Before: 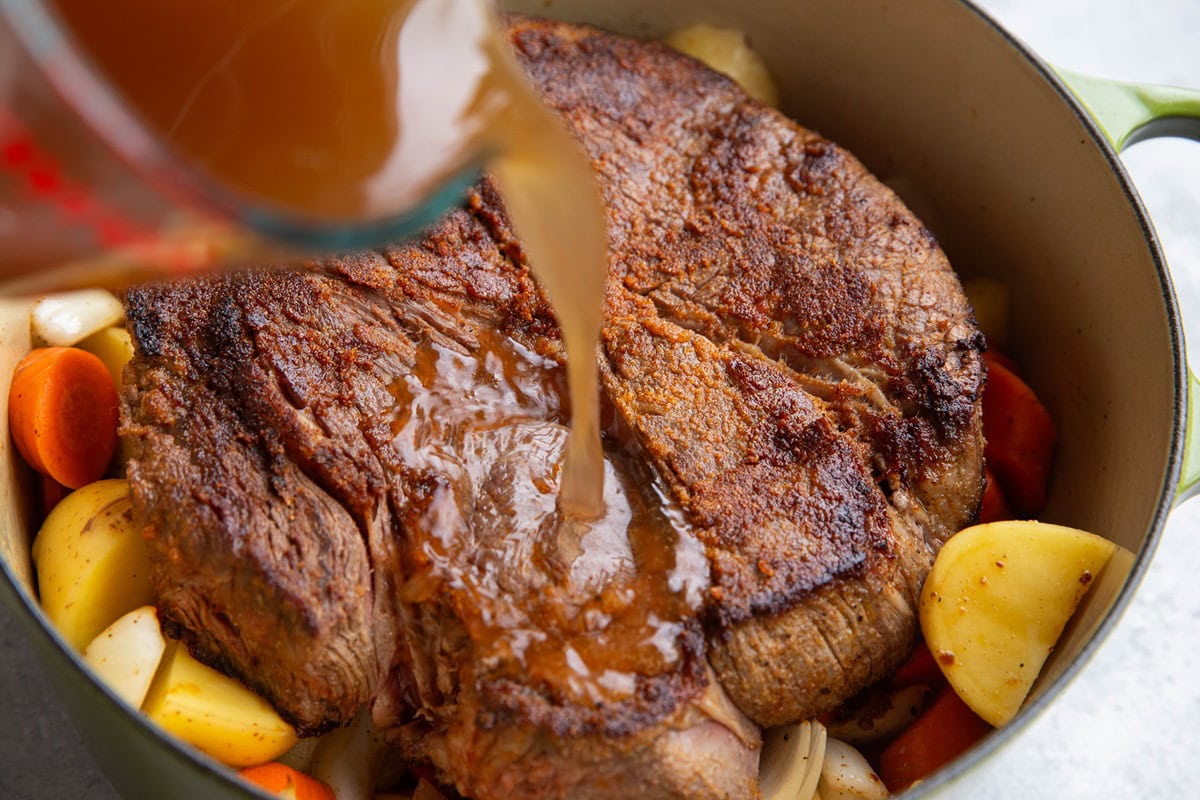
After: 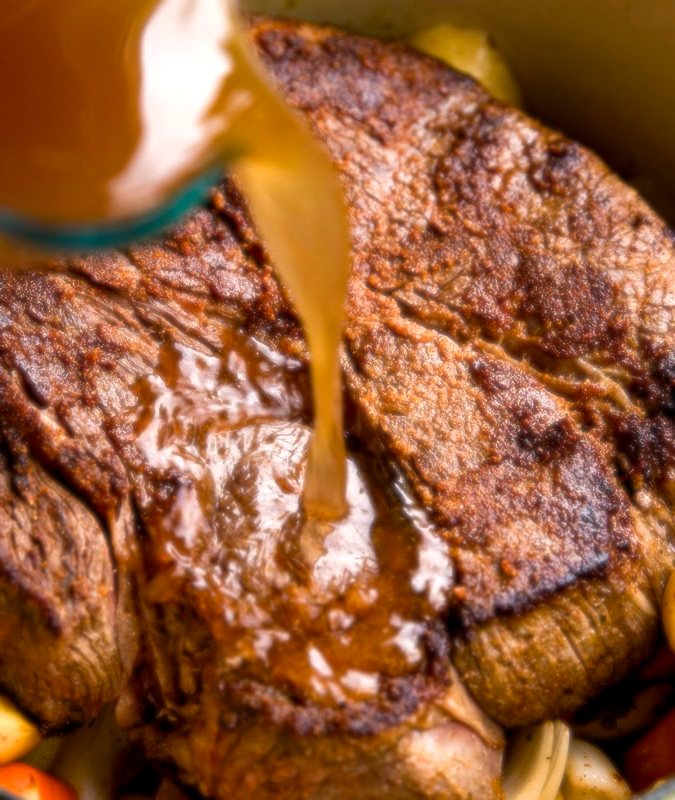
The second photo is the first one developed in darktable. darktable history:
soften: size 8.67%, mix 49%
color balance rgb: shadows lift › chroma 2%, shadows lift › hue 185.64°, power › luminance 1.48%, highlights gain › chroma 3%, highlights gain › hue 54.51°, global offset › luminance -0.4%, perceptual saturation grading › highlights -18.47%, perceptual saturation grading › mid-tones 6.62%, perceptual saturation grading › shadows 28.22%, perceptual brilliance grading › highlights 15.68%, perceptual brilliance grading › shadows -14.29%, global vibrance 25.96%, contrast 6.45%
haze removal: strength 0.29, distance 0.25, compatibility mode true, adaptive false
crop: left 21.496%, right 22.254%
